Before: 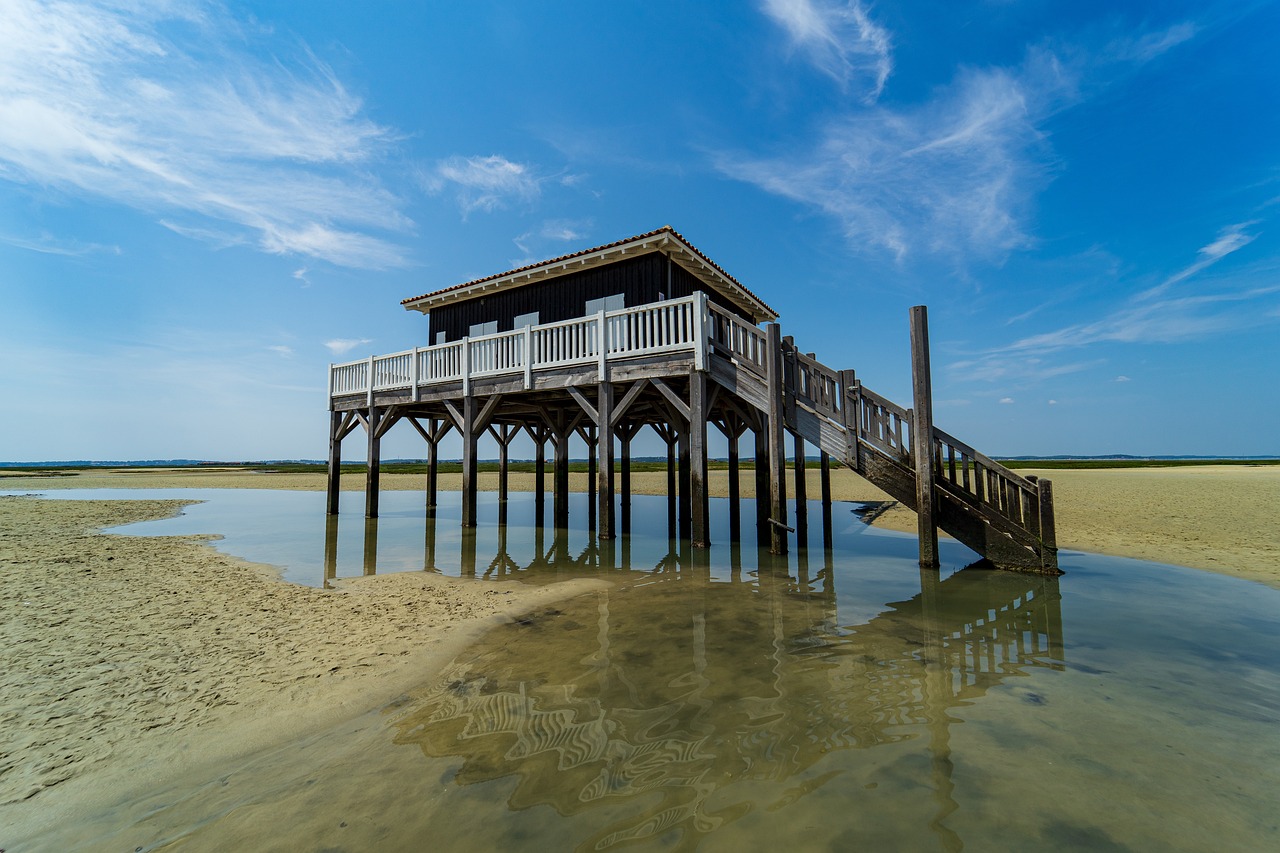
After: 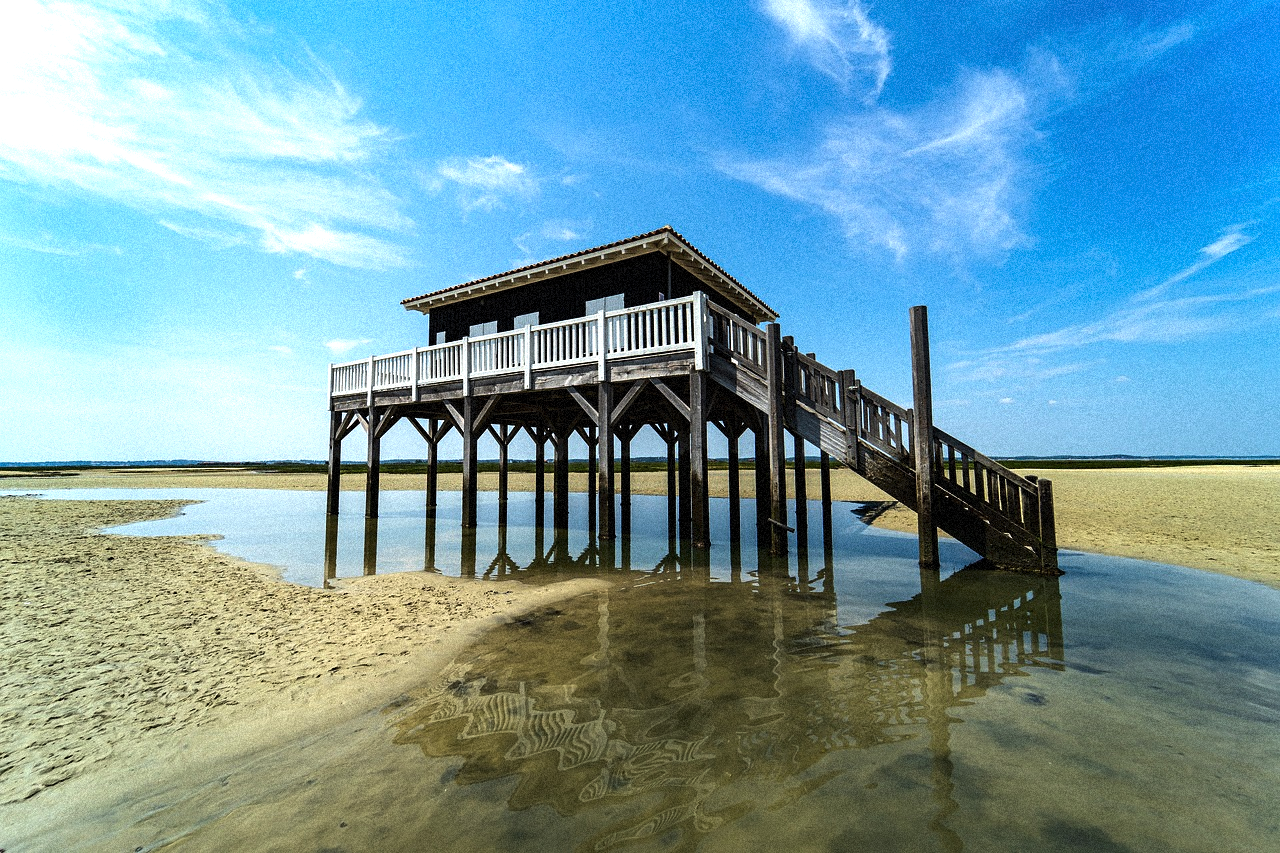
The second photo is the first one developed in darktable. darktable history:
grain: strength 35%, mid-tones bias 0%
tone equalizer: -8 EV -1.08 EV, -7 EV -1.01 EV, -6 EV -0.867 EV, -5 EV -0.578 EV, -3 EV 0.578 EV, -2 EV 0.867 EV, -1 EV 1.01 EV, +0 EV 1.08 EV, edges refinement/feathering 500, mask exposure compensation -1.57 EV, preserve details no
